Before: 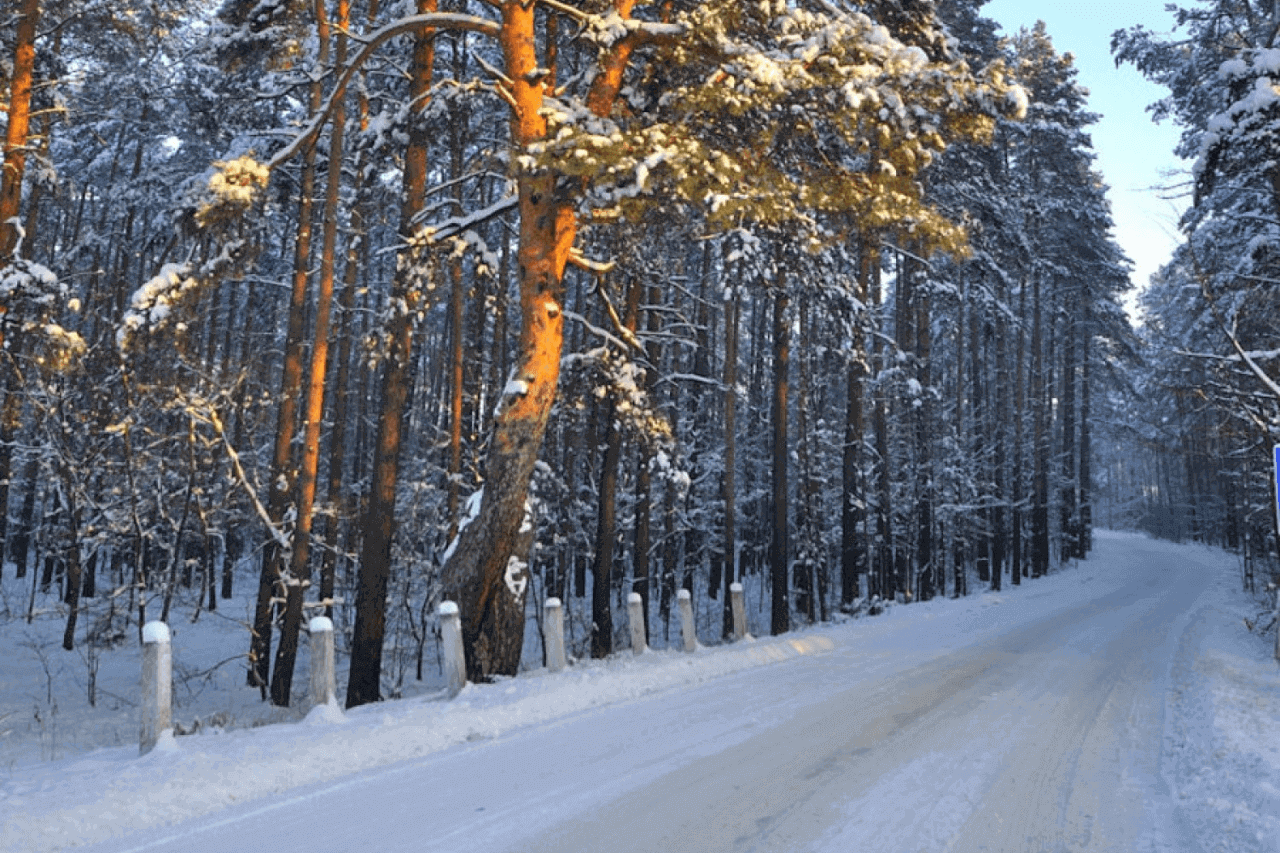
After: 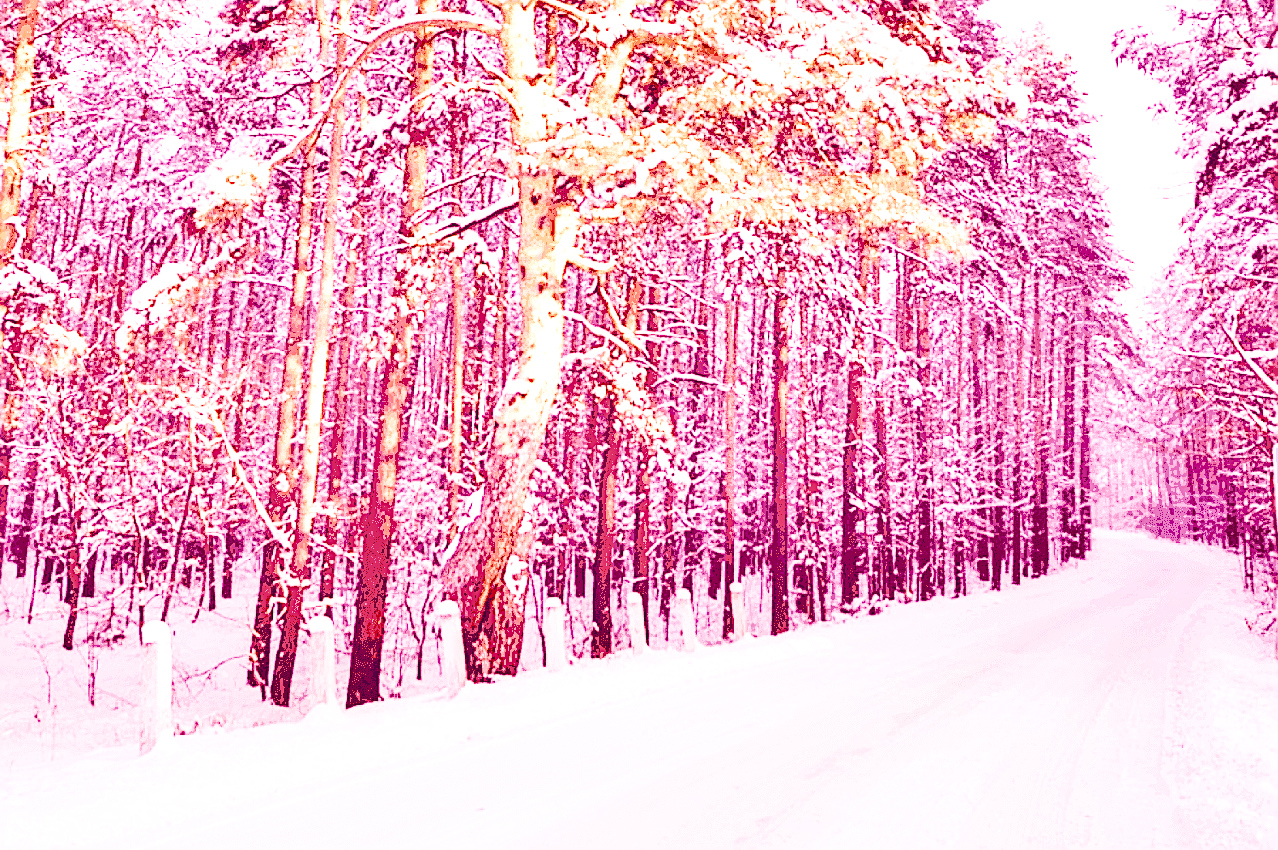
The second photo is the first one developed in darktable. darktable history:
crop: top 0.05%, bottom 0.098%
tone equalizer: -7 EV 0.15 EV, -6 EV 0.6 EV, -5 EV 1.15 EV, -4 EV 1.33 EV, -3 EV 1.15 EV, -2 EV 0.6 EV, -1 EV 0.15 EV, mask exposure compensation -0.5 EV
sigmoid: contrast 1.8, skew -0.2, preserve hue 0%, red attenuation 0.1, red rotation 0.035, green attenuation 0.1, green rotation -0.017, blue attenuation 0.15, blue rotation -0.052, base primaries Rec2020
exposure: black level correction 0, exposure 1.2 EV, compensate highlight preservation false
sharpen: on, module defaults
shadows and highlights: white point adjustment 1, soften with gaussian
white balance: red 4.26, blue 1.802
local contrast: detail 130%
